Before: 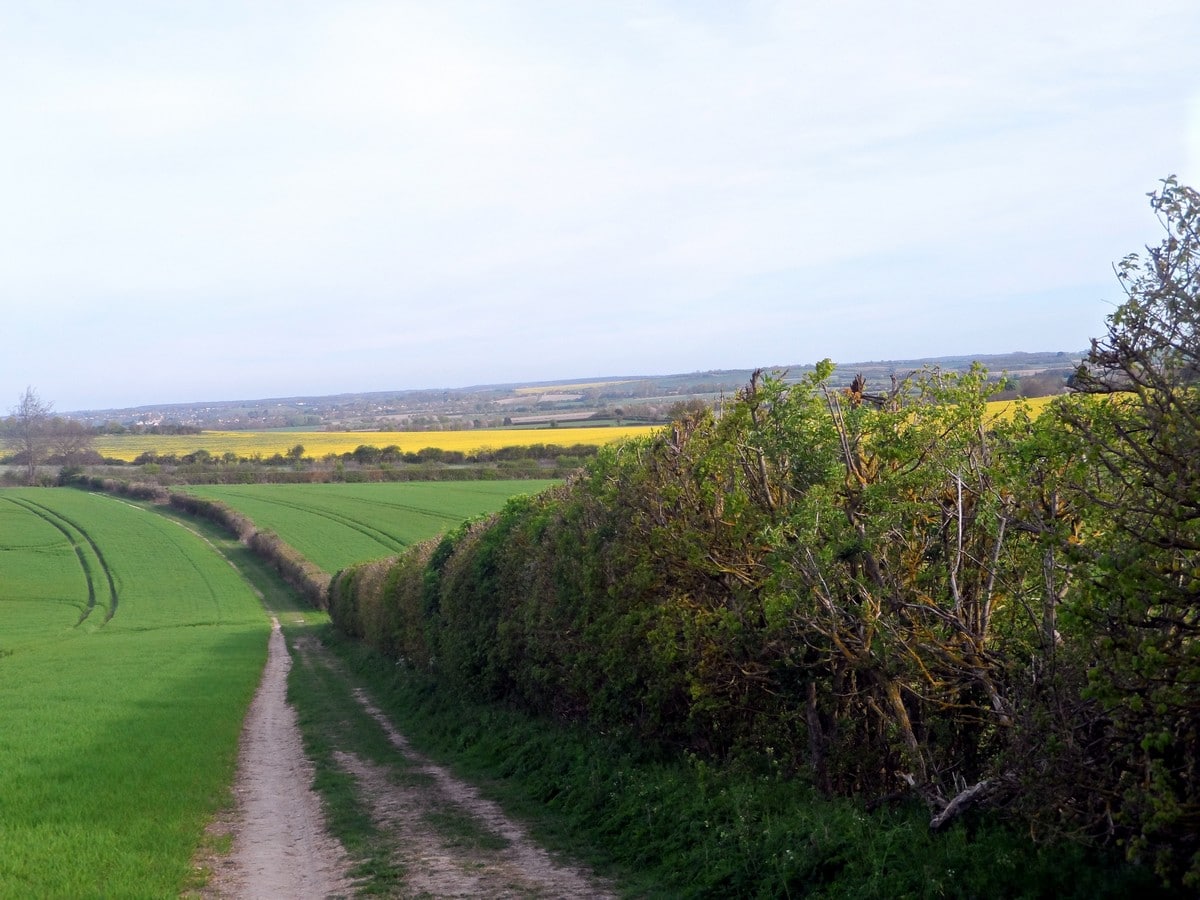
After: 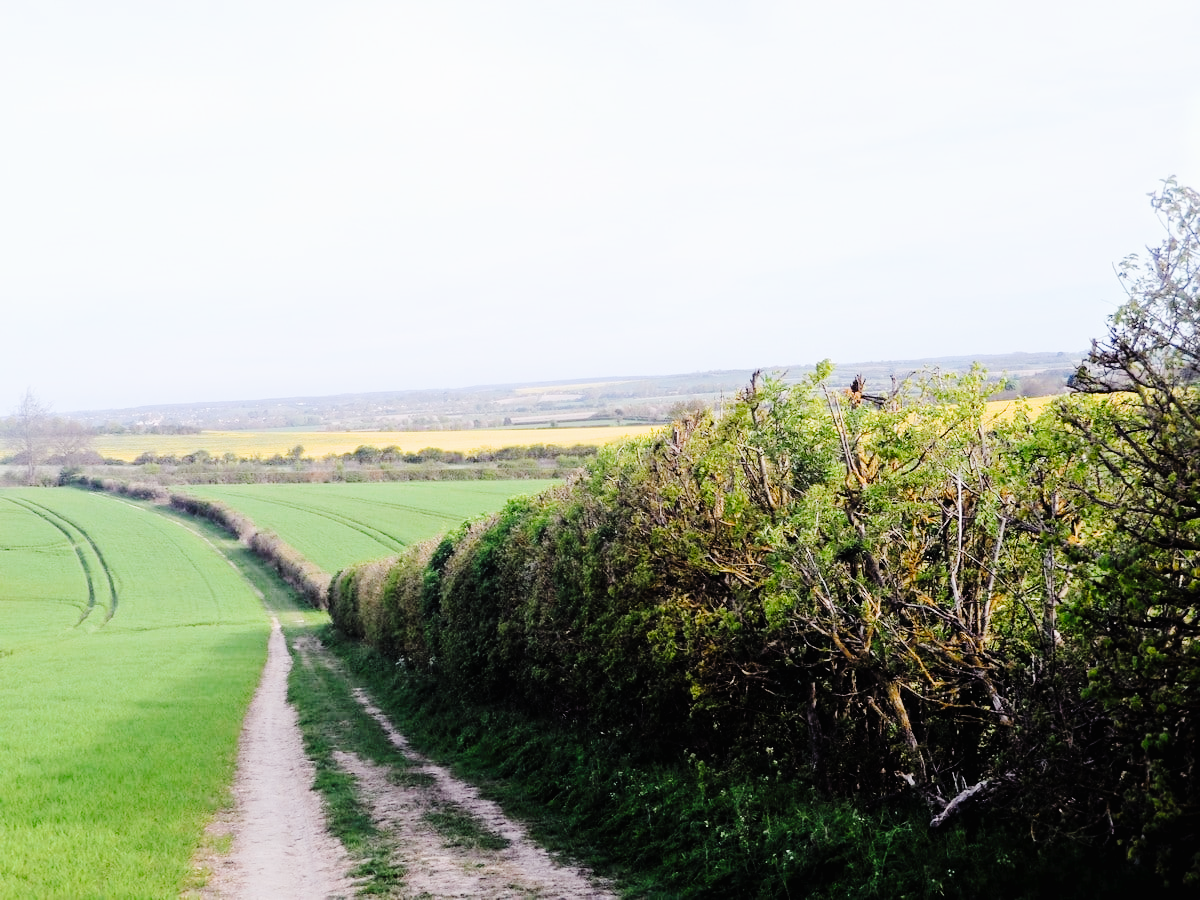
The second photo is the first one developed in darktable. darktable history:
tone curve: curves: ch0 [(0, 0) (0.003, 0.015) (0.011, 0.021) (0.025, 0.032) (0.044, 0.046) (0.069, 0.062) (0.1, 0.08) (0.136, 0.117) (0.177, 0.165) (0.224, 0.221) (0.277, 0.298) (0.335, 0.385) (0.399, 0.469) (0.468, 0.558) (0.543, 0.637) (0.623, 0.708) (0.709, 0.771) (0.801, 0.84) (0.898, 0.907) (1, 1)], preserve colors none
filmic rgb: black relative exposure -5 EV, hardness 2.88, contrast 1.3, highlights saturation mix -30%
exposure: black level correction 0, exposure 1.1 EV, compensate exposure bias true, compensate highlight preservation false
